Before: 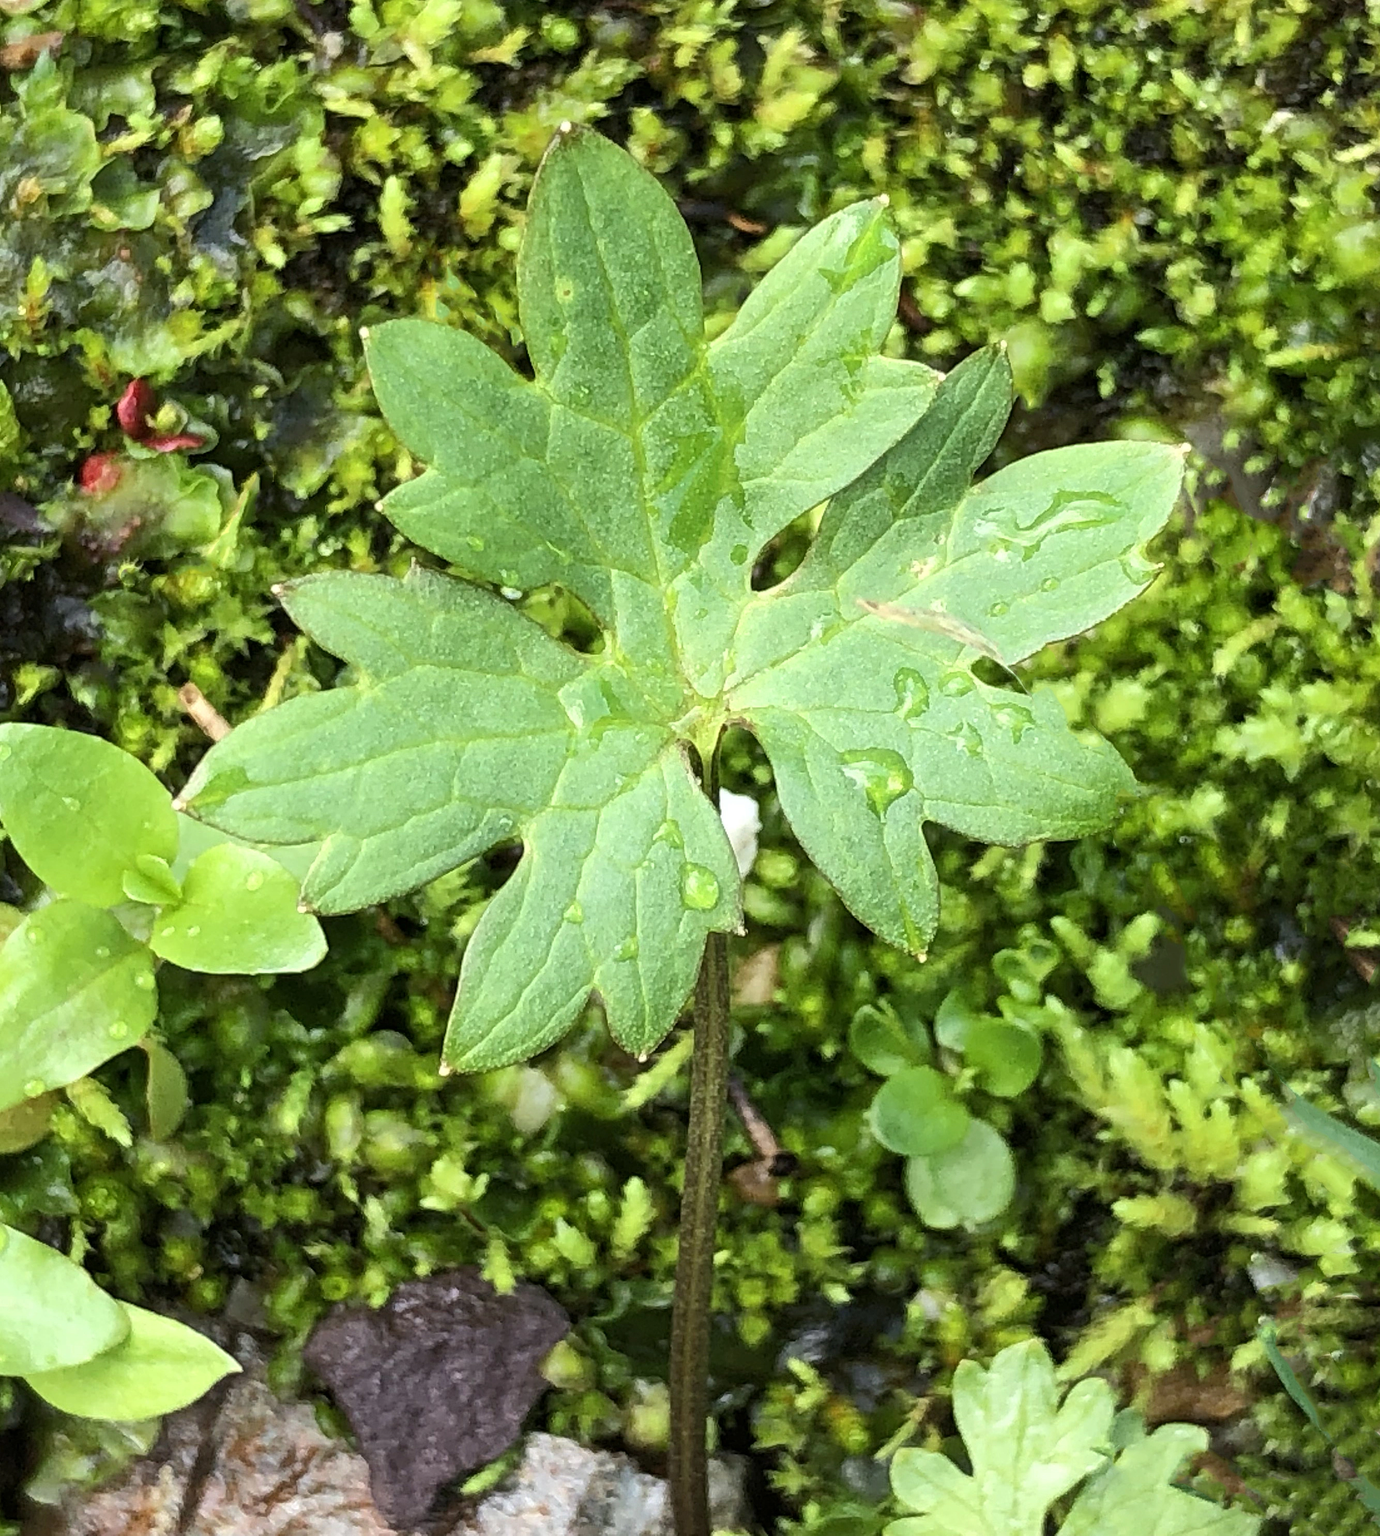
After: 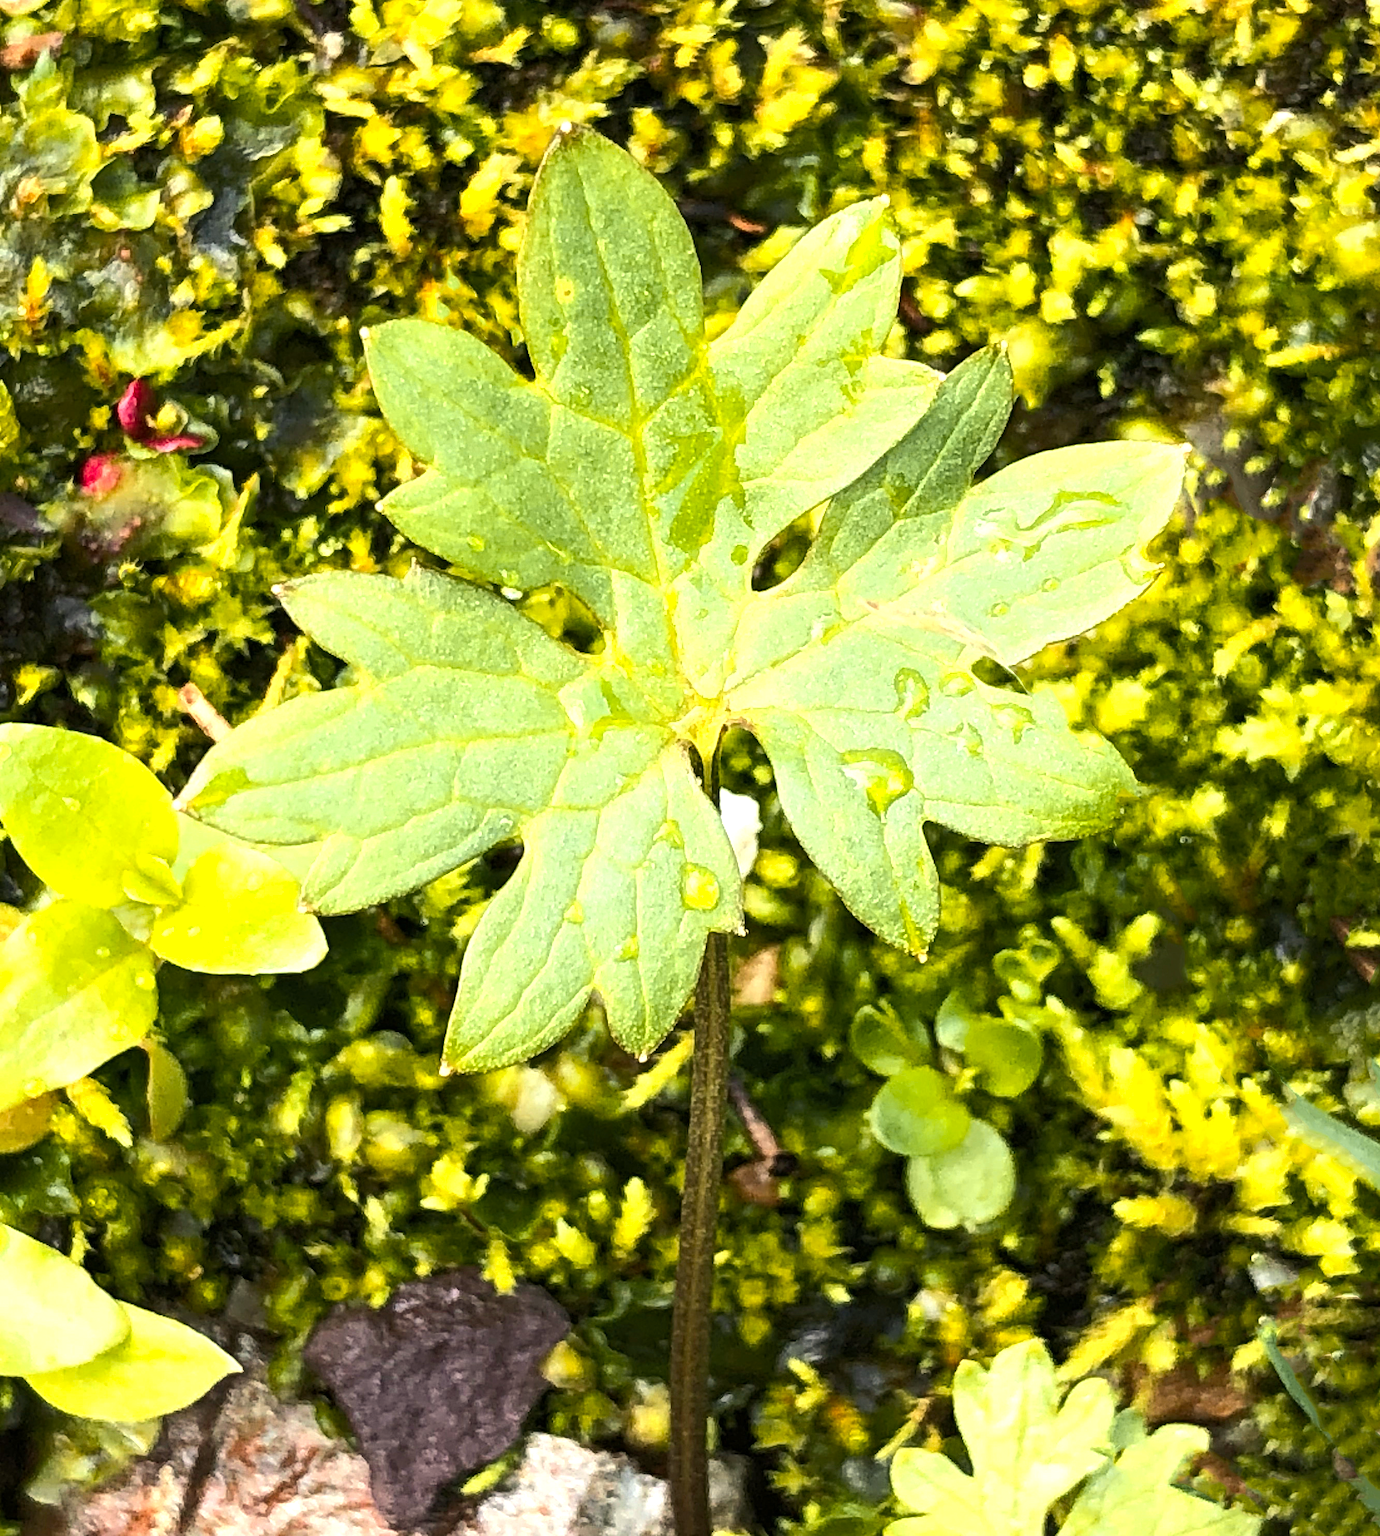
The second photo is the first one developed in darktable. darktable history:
color zones: curves: ch1 [(0.309, 0.524) (0.41, 0.329) (0.508, 0.509)]; ch2 [(0.25, 0.457) (0.75, 0.5)]
color calibration: x 0.33, y 0.343, temperature 5658.91 K
tone equalizer: -8 EV 0.001 EV, -7 EV -0.002 EV, -6 EV 0.003 EV, -5 EV -0.058 EV, -4 EV -0.127 EV, -3 EV -0.17 EV, -2 EV 0.227 EV, -1 EV 0.725 EV, +0 EV 0.494 EV
exposure: compensate highlight preservation false
